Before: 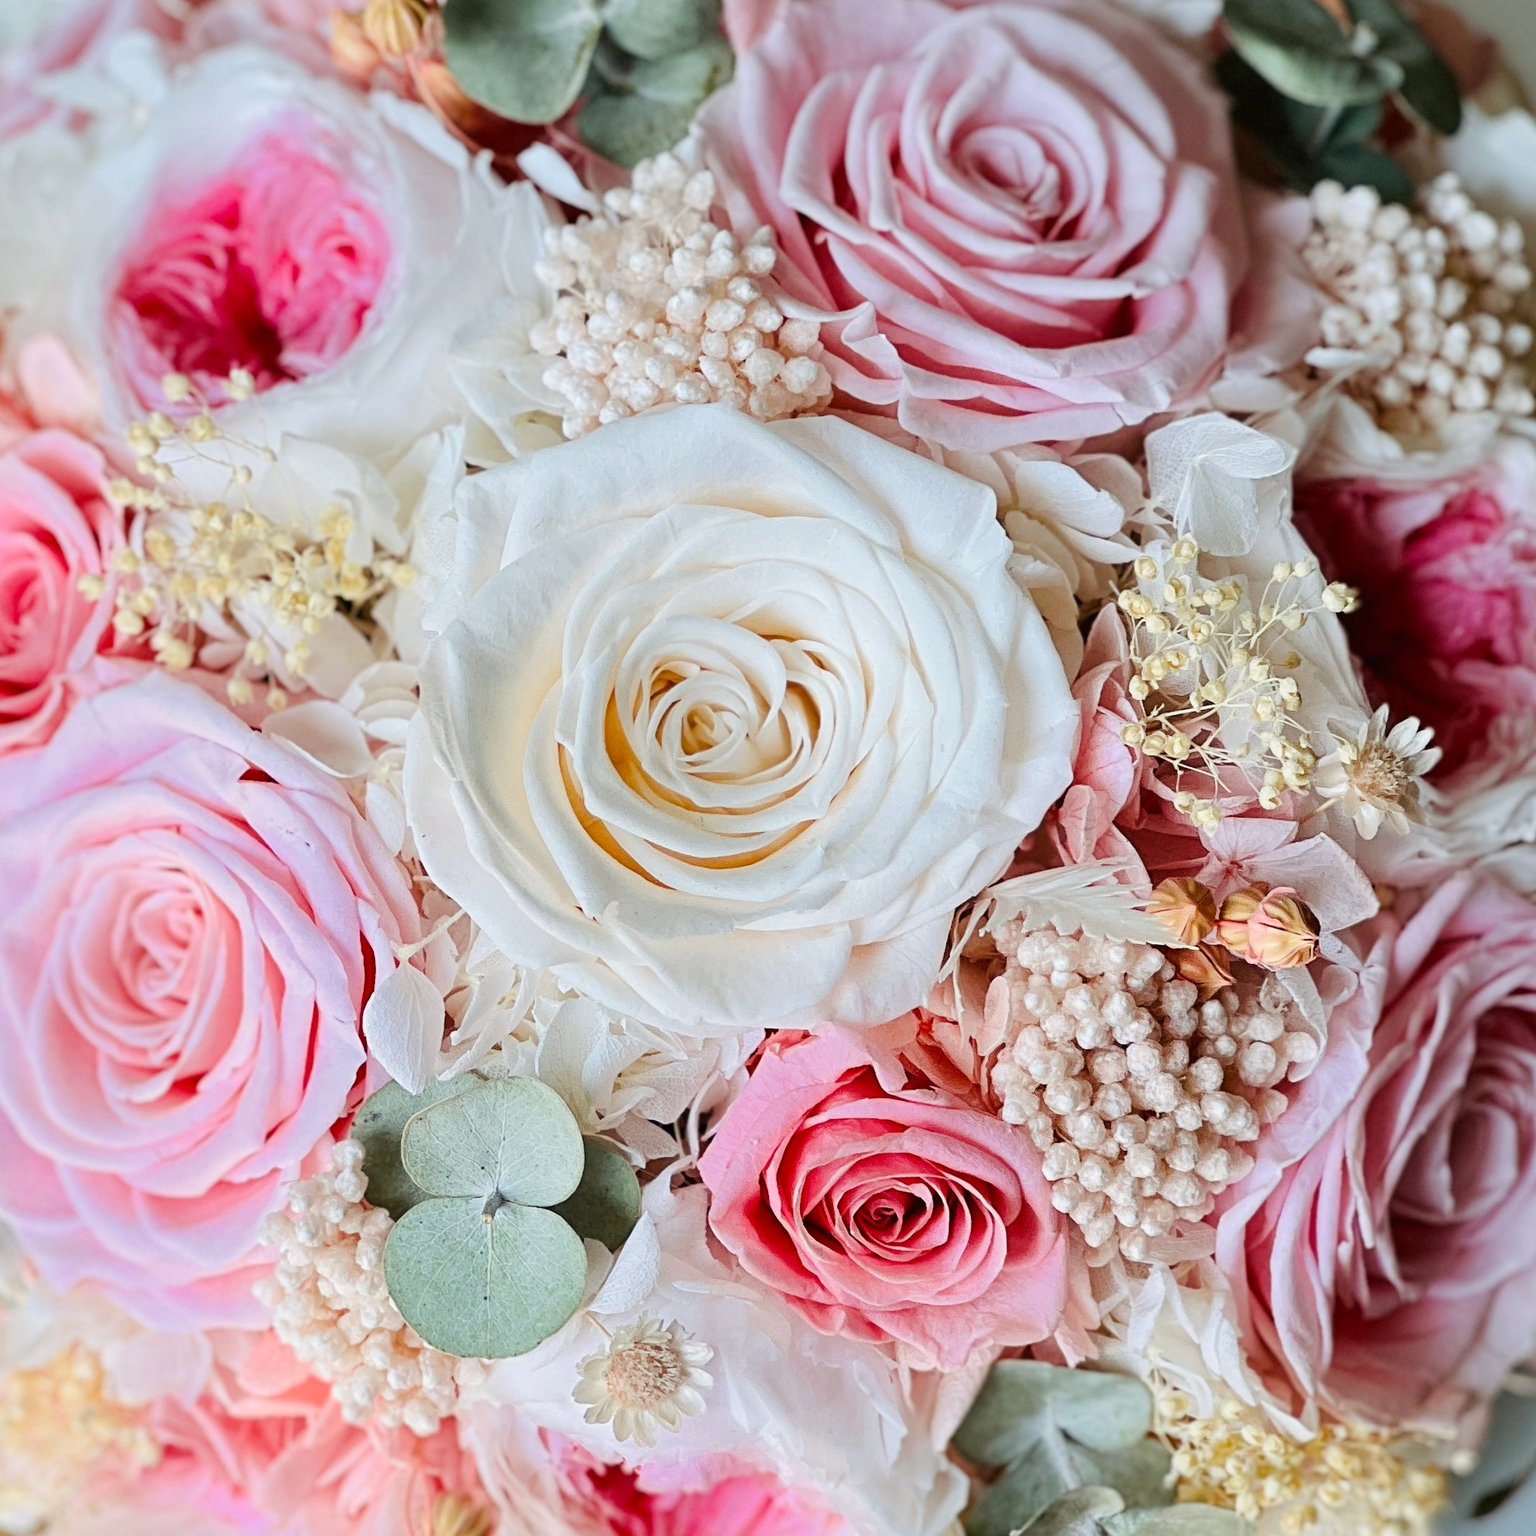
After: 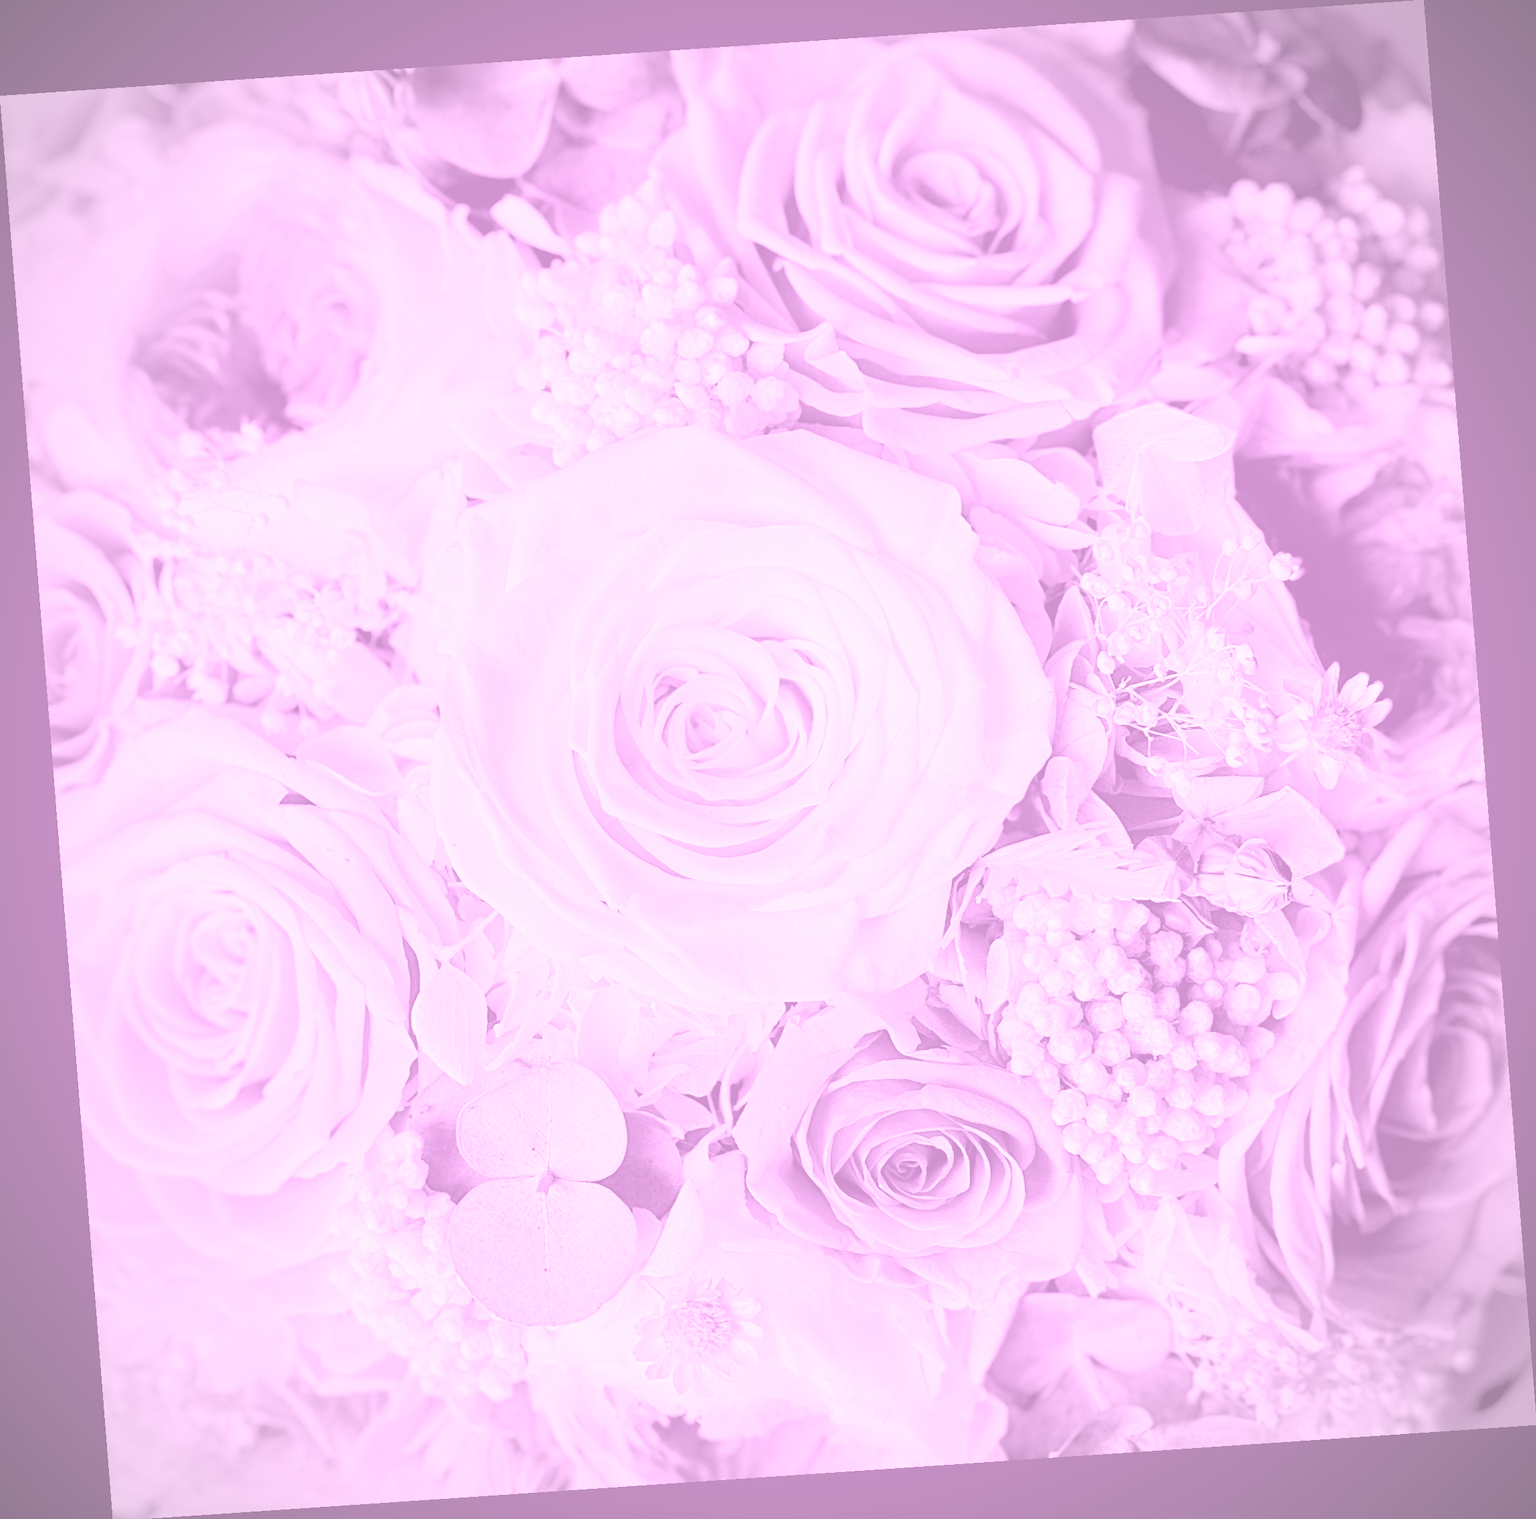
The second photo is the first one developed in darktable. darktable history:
exposure: black level correction 0.01, exposure 0.014 EV, compensate highlight preservation false
vignetting: fall-off radius 63.6%
colorize: hue 331.2°, saturation 75%, source mix 30.28%, lightness 70.52%, version 1
rotate and perspective: rotation -4.2°, shear 0.006, automatic cropping off
color correction: highlights a* -0.482, highlights b* 9.48, shadows a* -9.48, shadows b* 0.803
color balance rgb: linear chroma grading › global chroma 25%, perceptual saturation grading › global saturation 45%, perceptual saturation grading › highlights -50%, perceptual saturation grading › shadows 30%, perceptual brilliance grading › global brilliance 18%, global vibrance 40%
